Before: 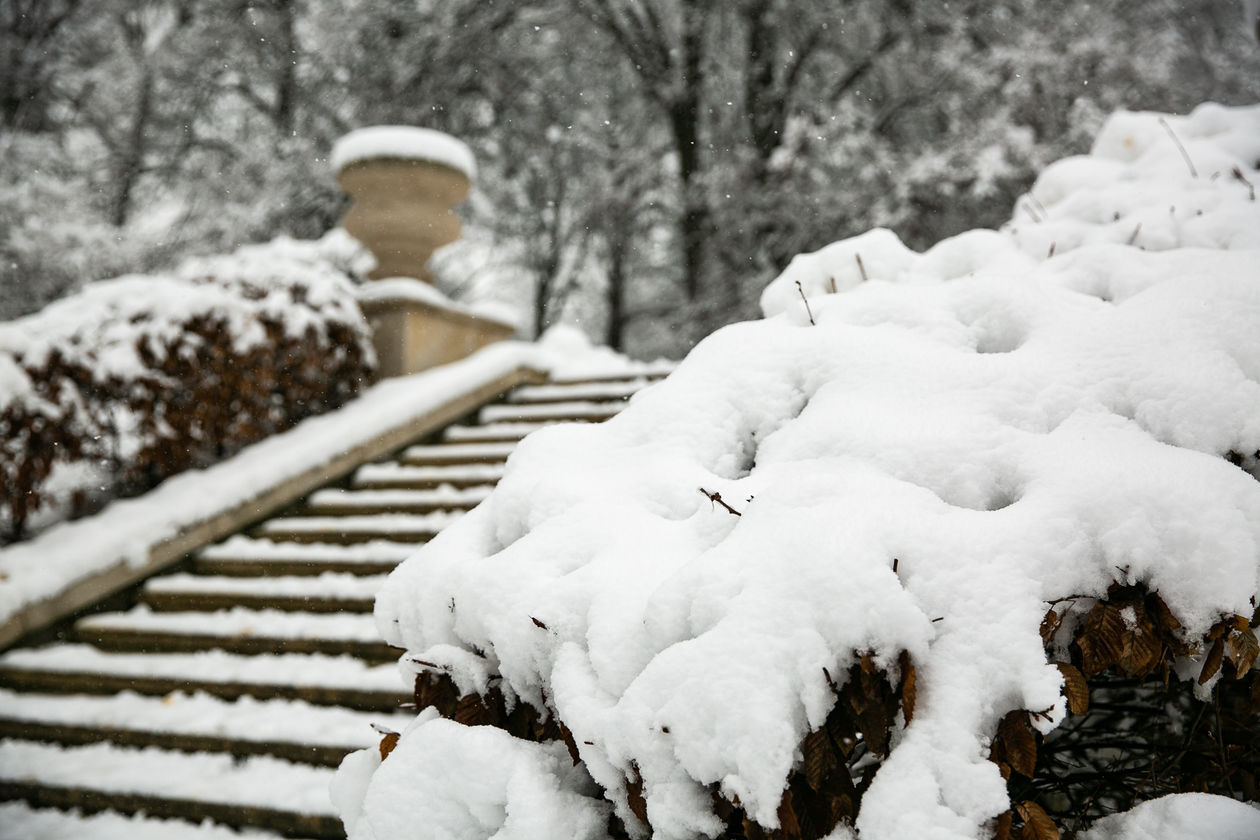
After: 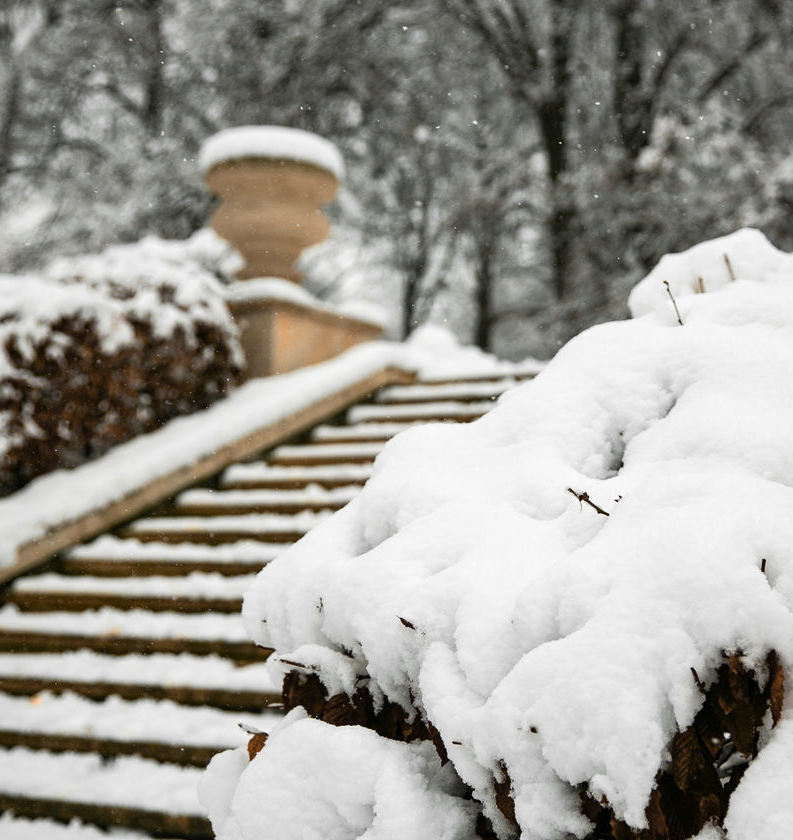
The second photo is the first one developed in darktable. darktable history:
crop: left 10.528%, right 26.514%
color zones: curves: ch0 [(0.009, 0.528) (0.136, 0.6) (0.255, 0.586) (0.39, 0.528) (0.522, 0.584) (0.686, 0.736) (0.849, 0.561)]; ch1 [(0.045, 0.781) (0.14, 0.416) (0.257, 0.695) (0.442, 0.032) (0.738, 0.338) (0.818, 0.632) (0.891, 0.741) (1, 0.704)]; ch2 [(0, 0.667) (0.141, 0.52) (0.26, 0.37) (0.474, 0.432) (0.743, 0.286)]
